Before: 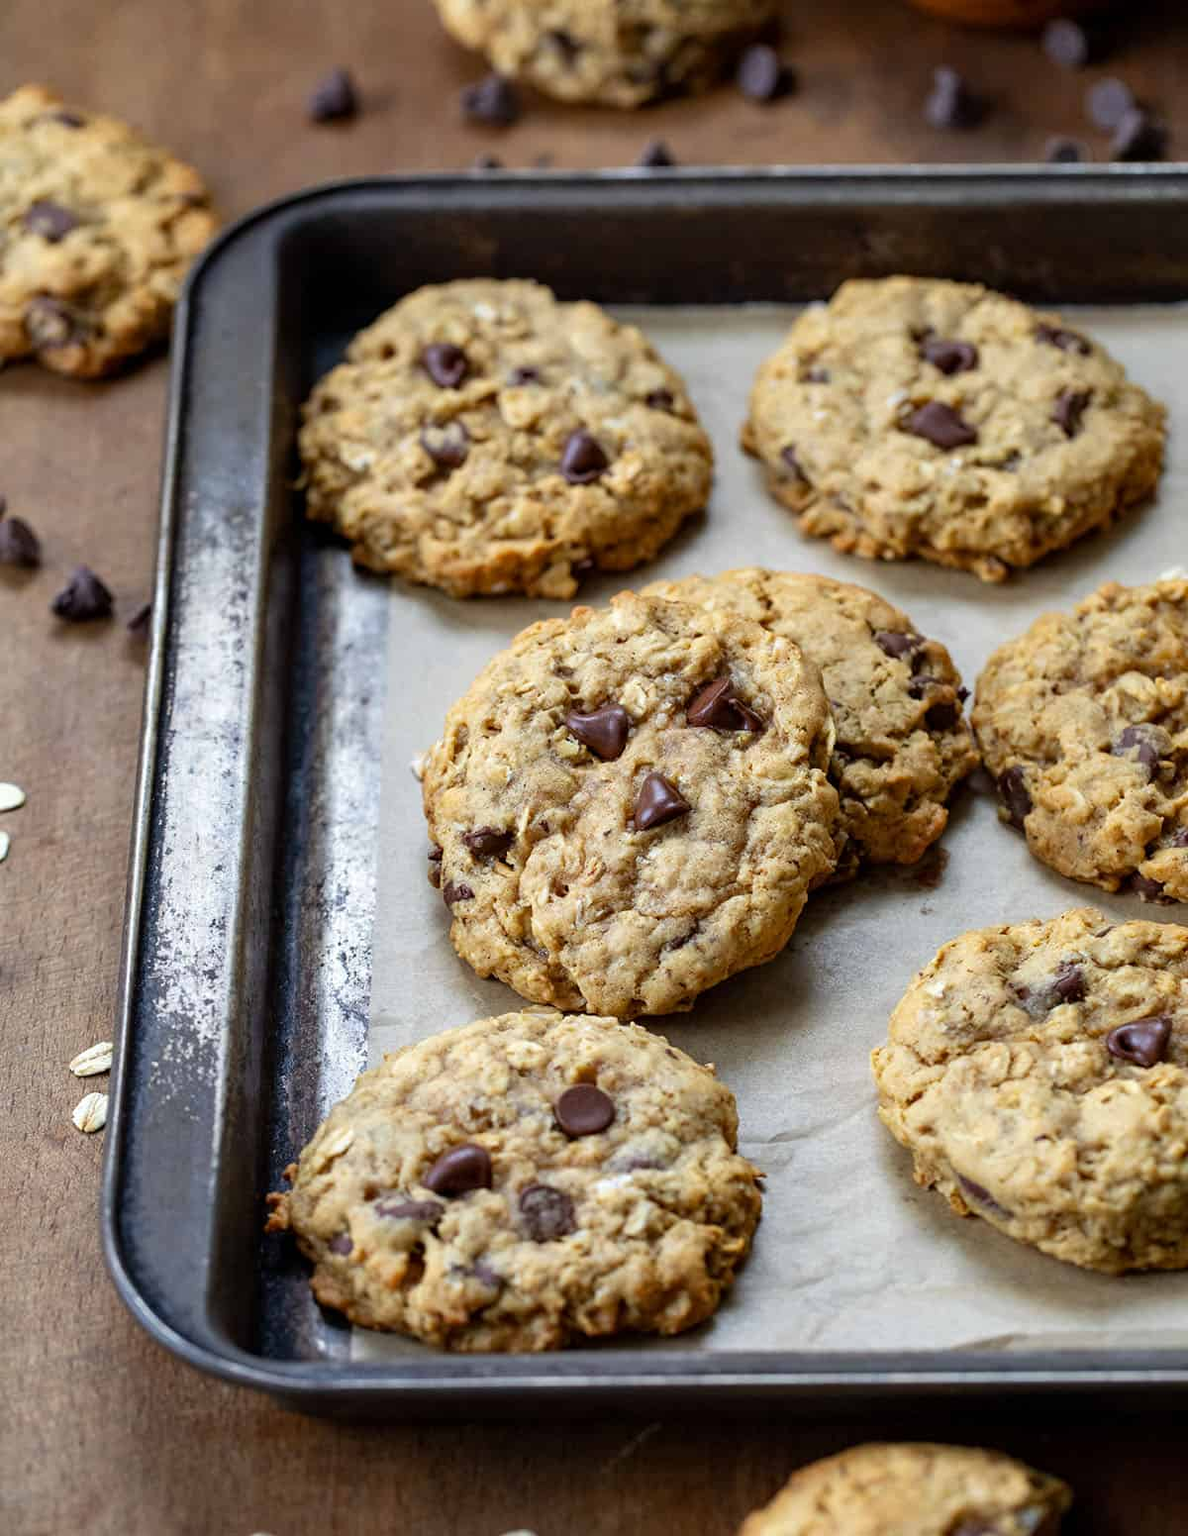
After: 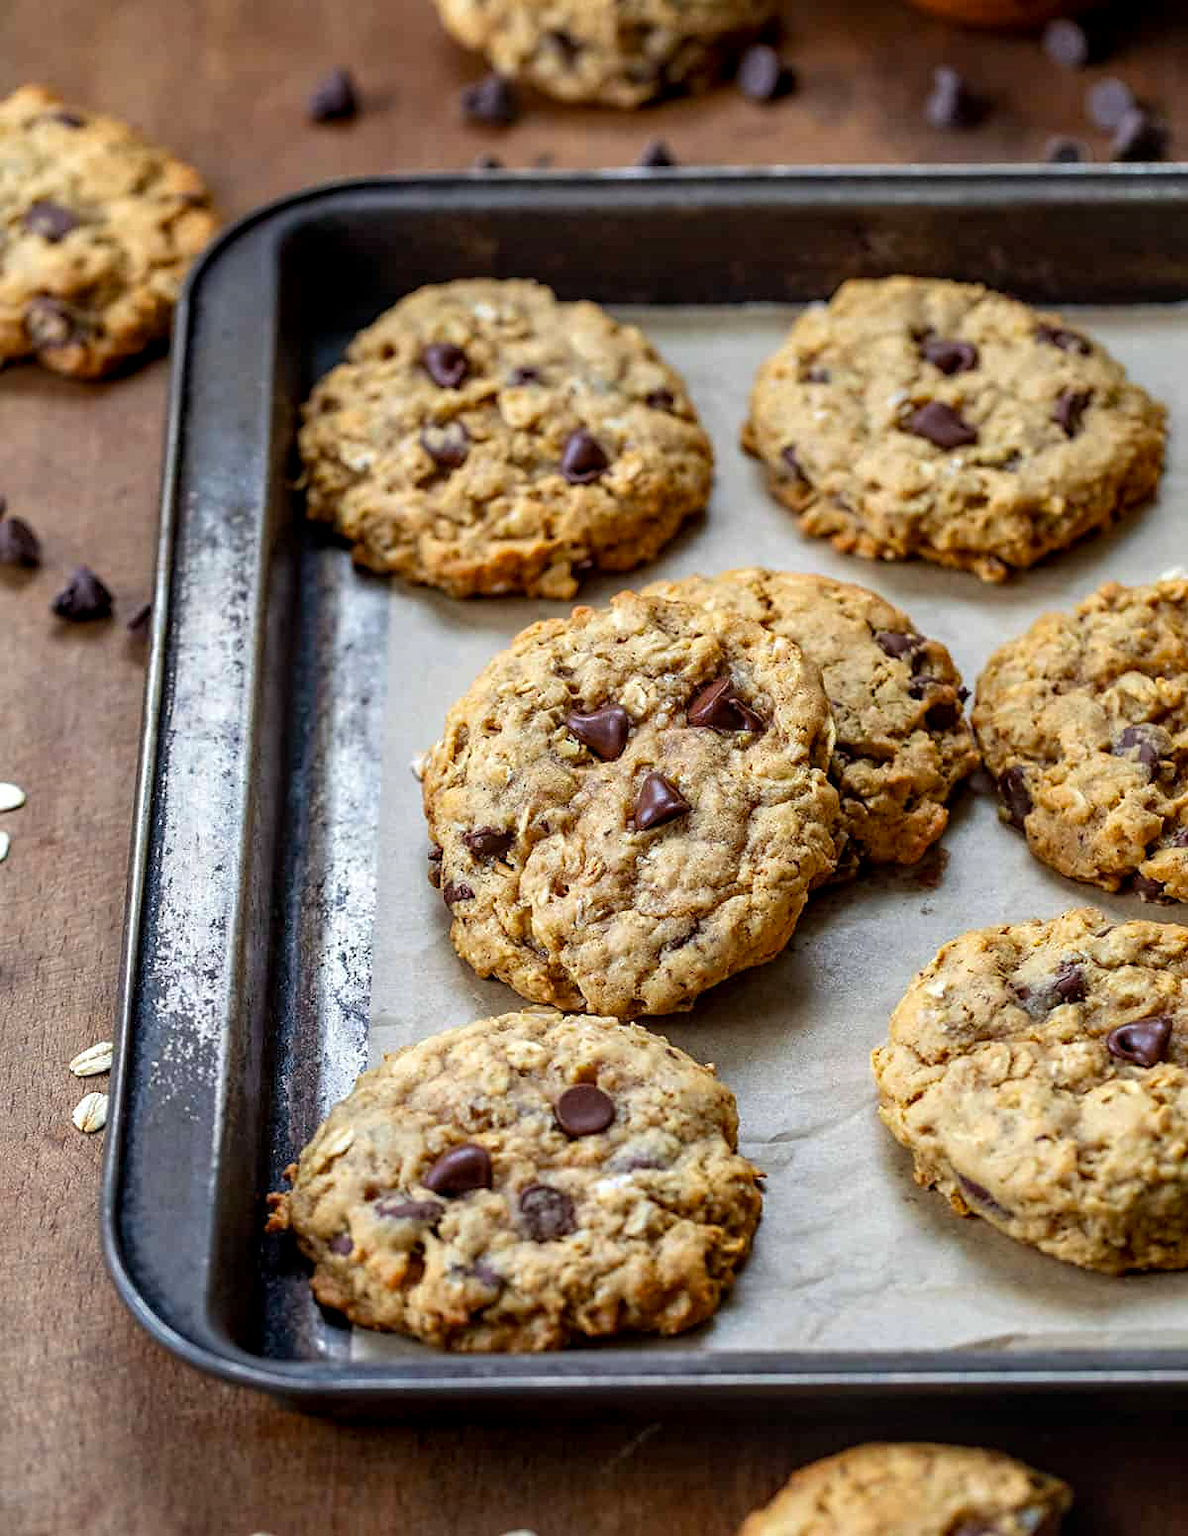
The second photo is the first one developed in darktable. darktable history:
sharpen: radius 1.598, amount 0.363, threshold 1.594
local contrast: on, module defaults
